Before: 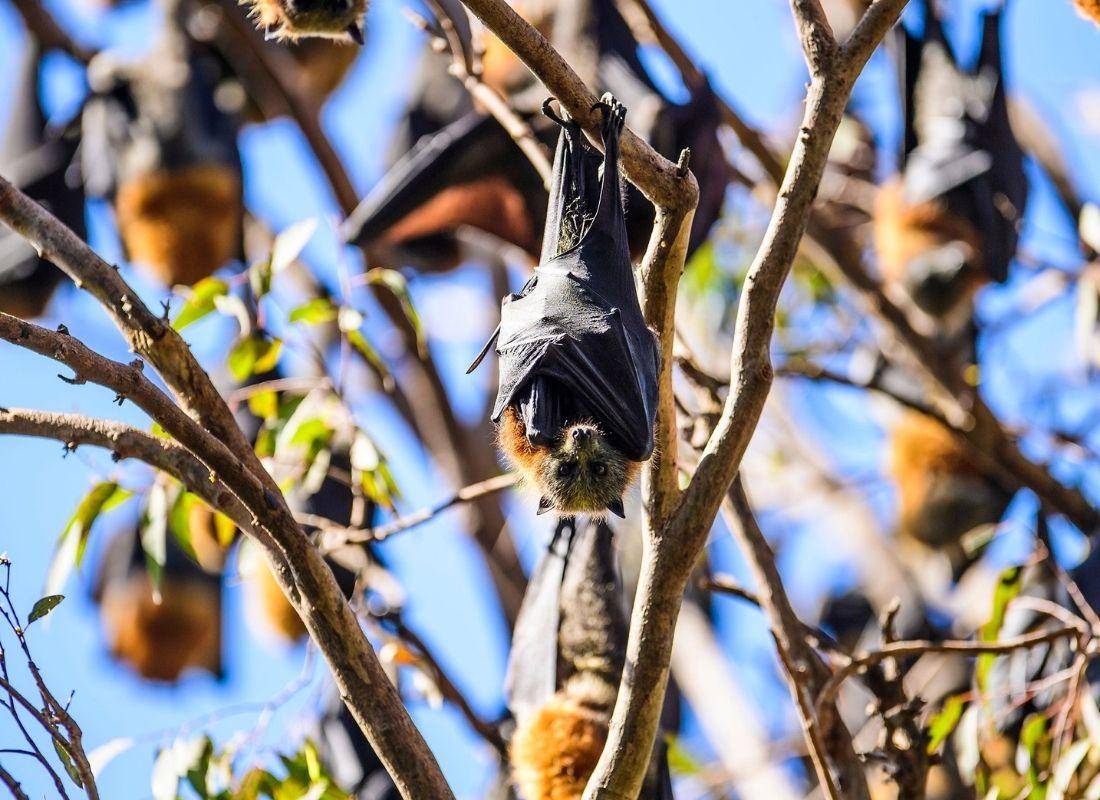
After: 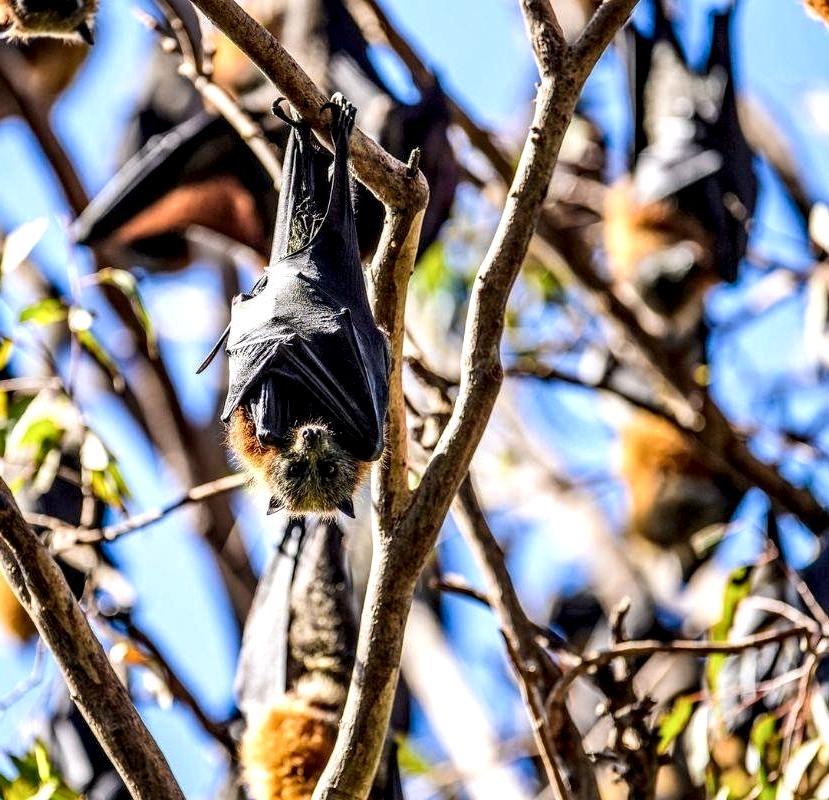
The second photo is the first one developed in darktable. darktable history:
local contrast: highlights 65%, shadows 54%, detail 169%, midtone range 0.514
crop and rotate: left 24.6%
